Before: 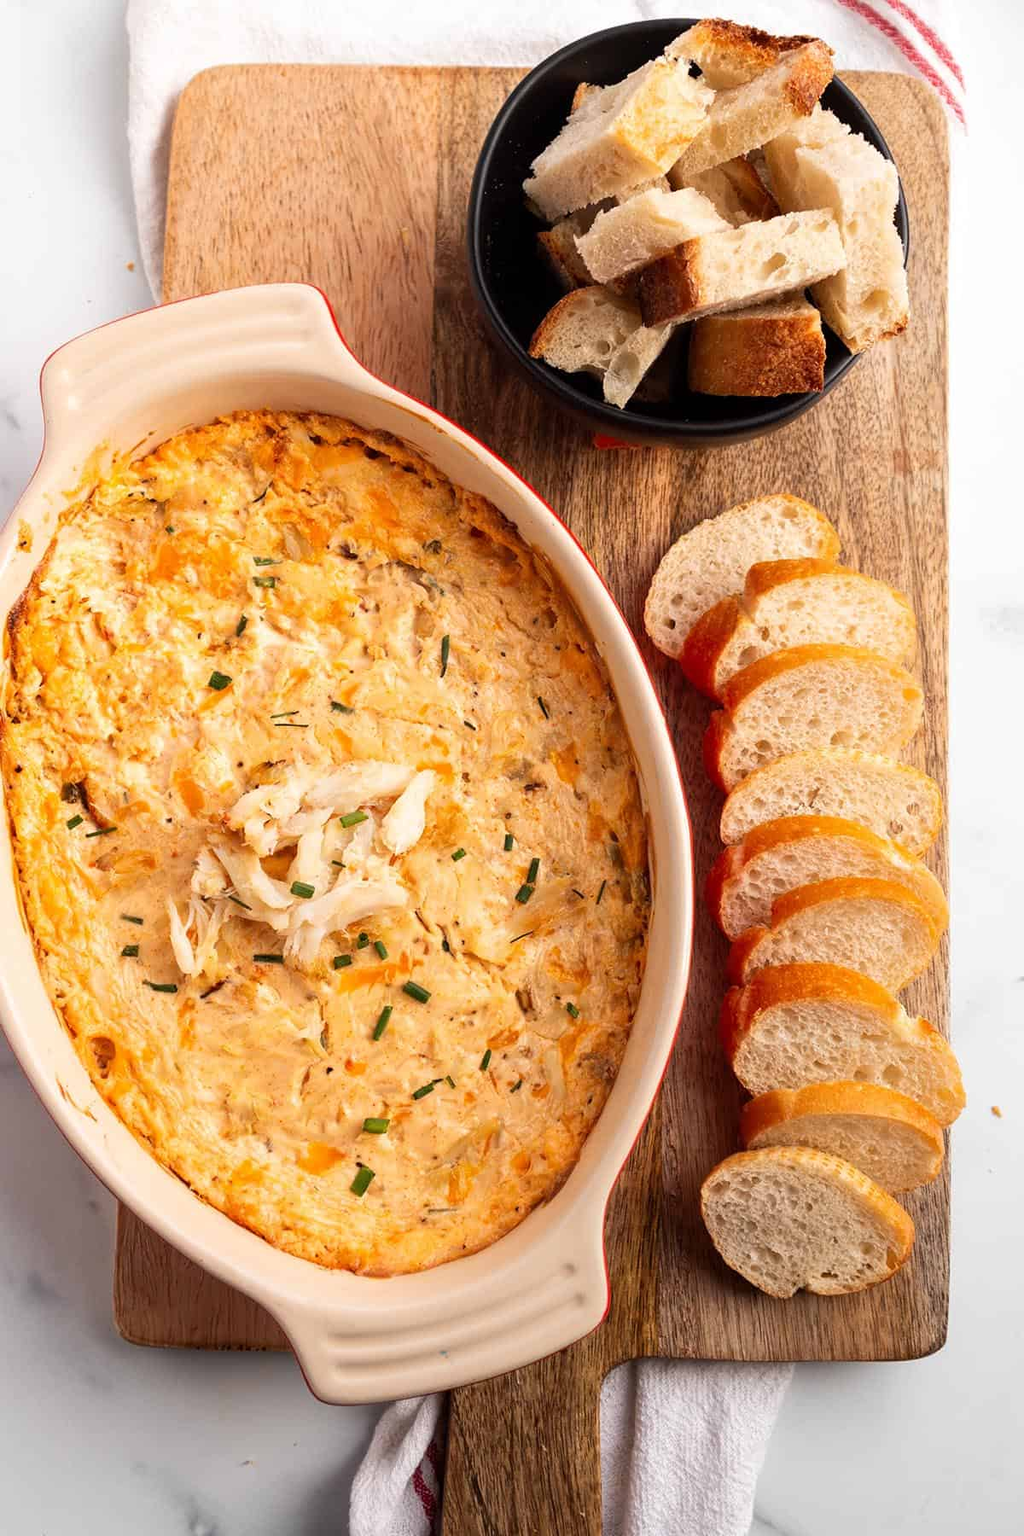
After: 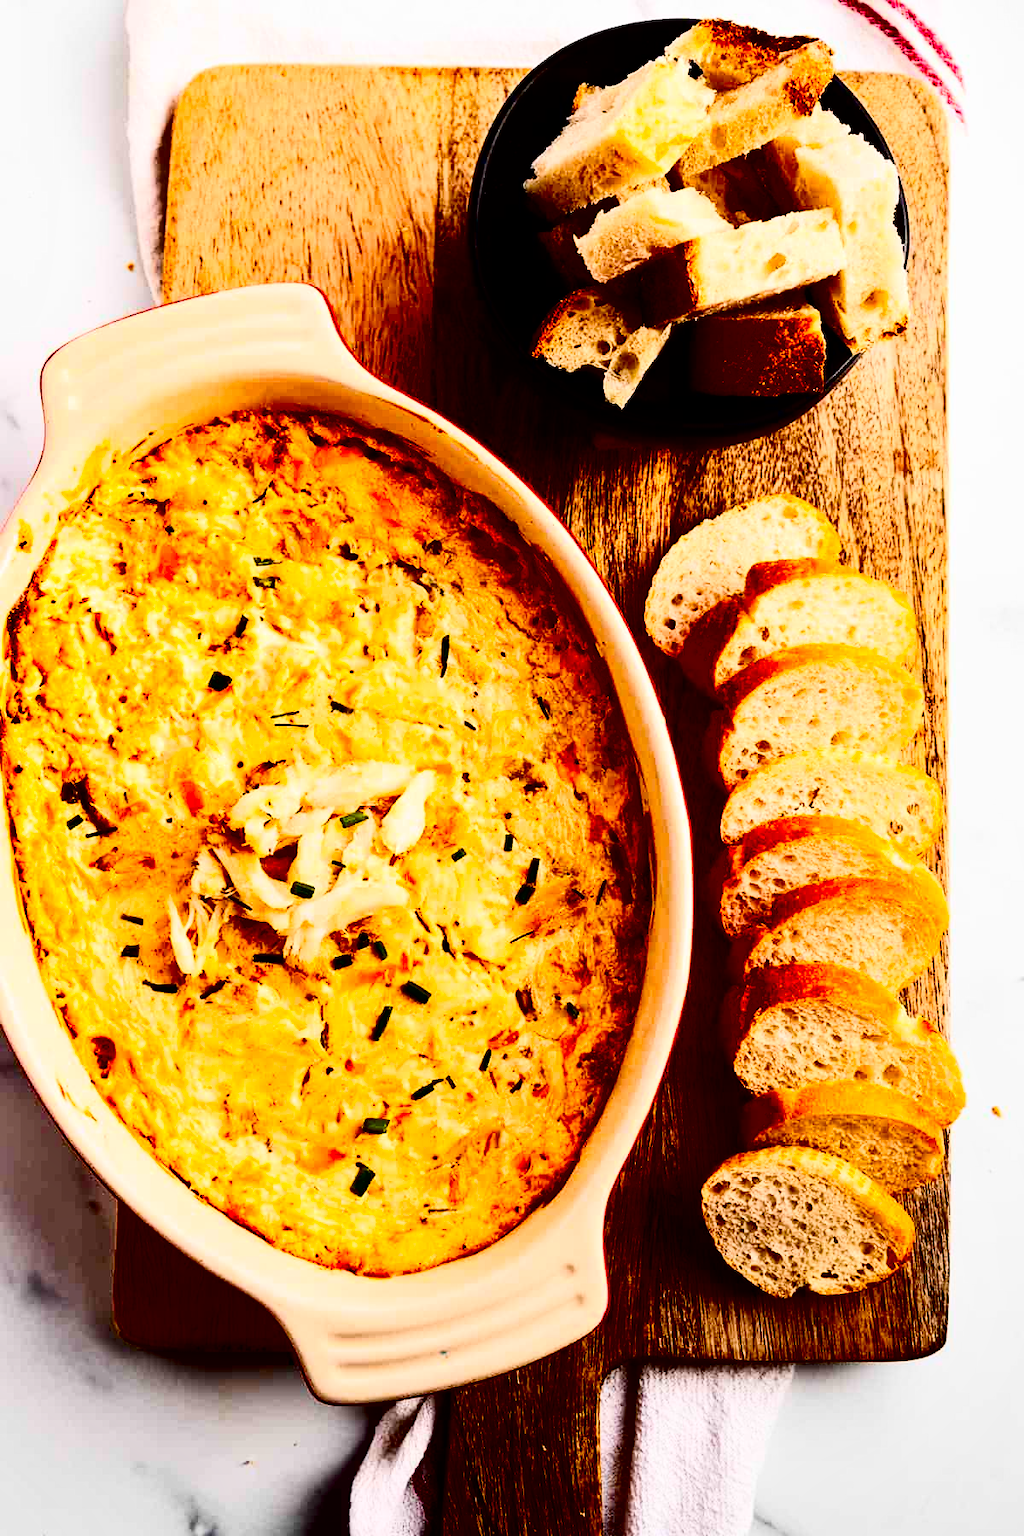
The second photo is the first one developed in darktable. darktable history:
tone curve: curves: ch0 [(0, 0) (0.004, 0.001) (0.133, 0.112) (0.325, 0.362) (0.832, 0.893) (1, 1)], color space Lab, linked channels, preserve colors none
exposure: black level correction 0.1, exposure -0.092 EV, compensate highlight preservation false
shadows and highlights: low approximation 0.01, soften with gaussian
contrast brightness saturation: contrast 0.4, brightness 0.1, saturation 0.21
